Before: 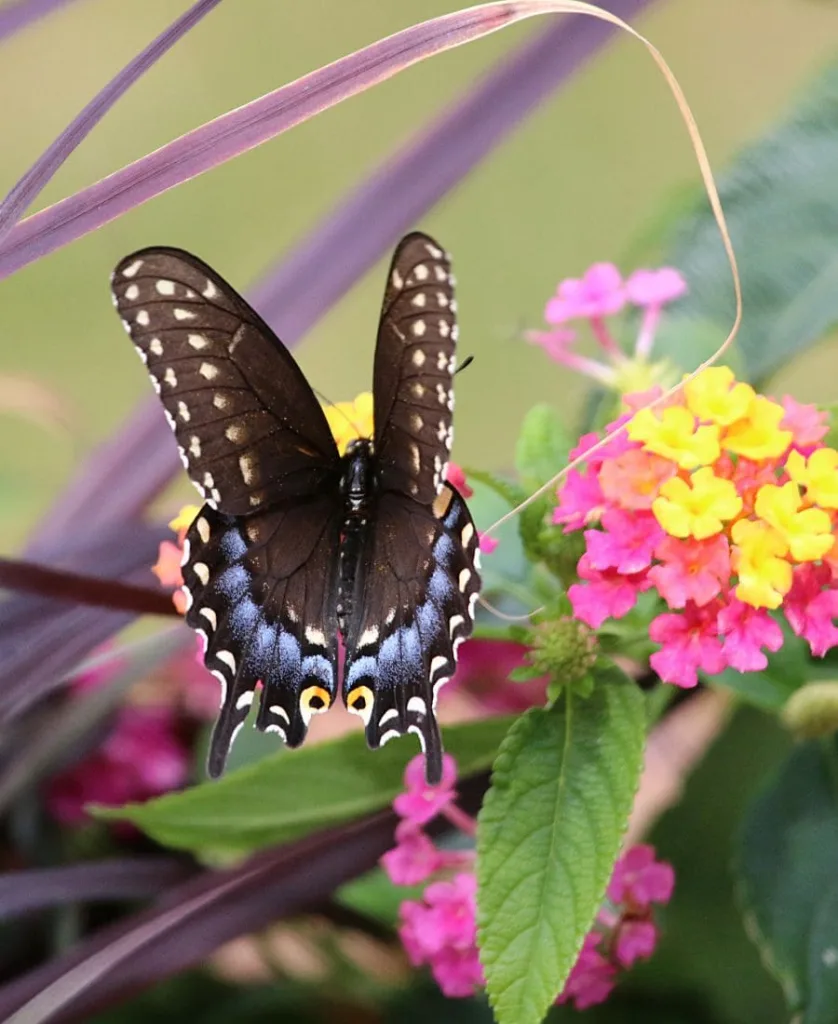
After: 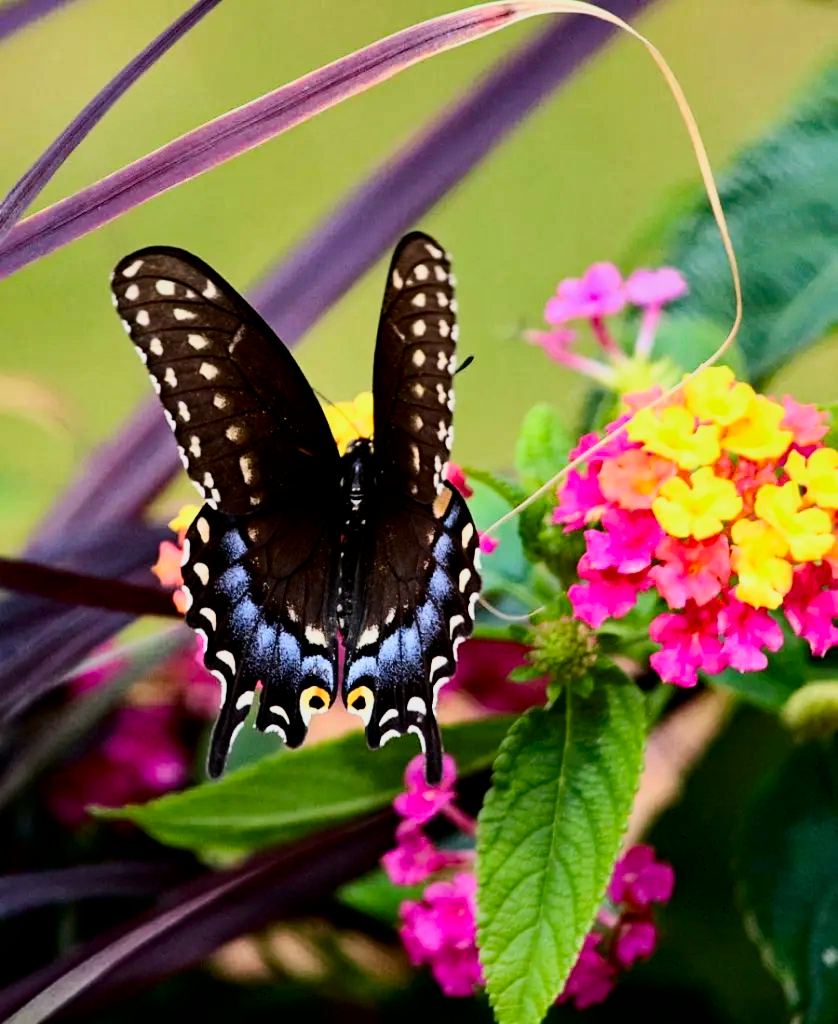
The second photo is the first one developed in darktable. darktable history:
filmic rgb: black relative exposure -7.75 EV, white relative exposure 4.4 EV, threshold 3 EV, hardness 3.76, latitude 50%, contrast 1.1, color science v5 (2021), contrast in shadows safe, contrast in highlights safe, enable highlight reconstruction true
tone curve: curves: ch0 [(0, 0) (0.251, 0.254) (0.689, 0.733) (1, 1)]
contrast brightness saturation: contrast 0.21, brightness -0.11, saturation 0.21
shadows and highlights: shadows 22.7, highlights -48.71, soften with gaussian
haze removal: strength 0.42, compatibility mode true, adaptive false
